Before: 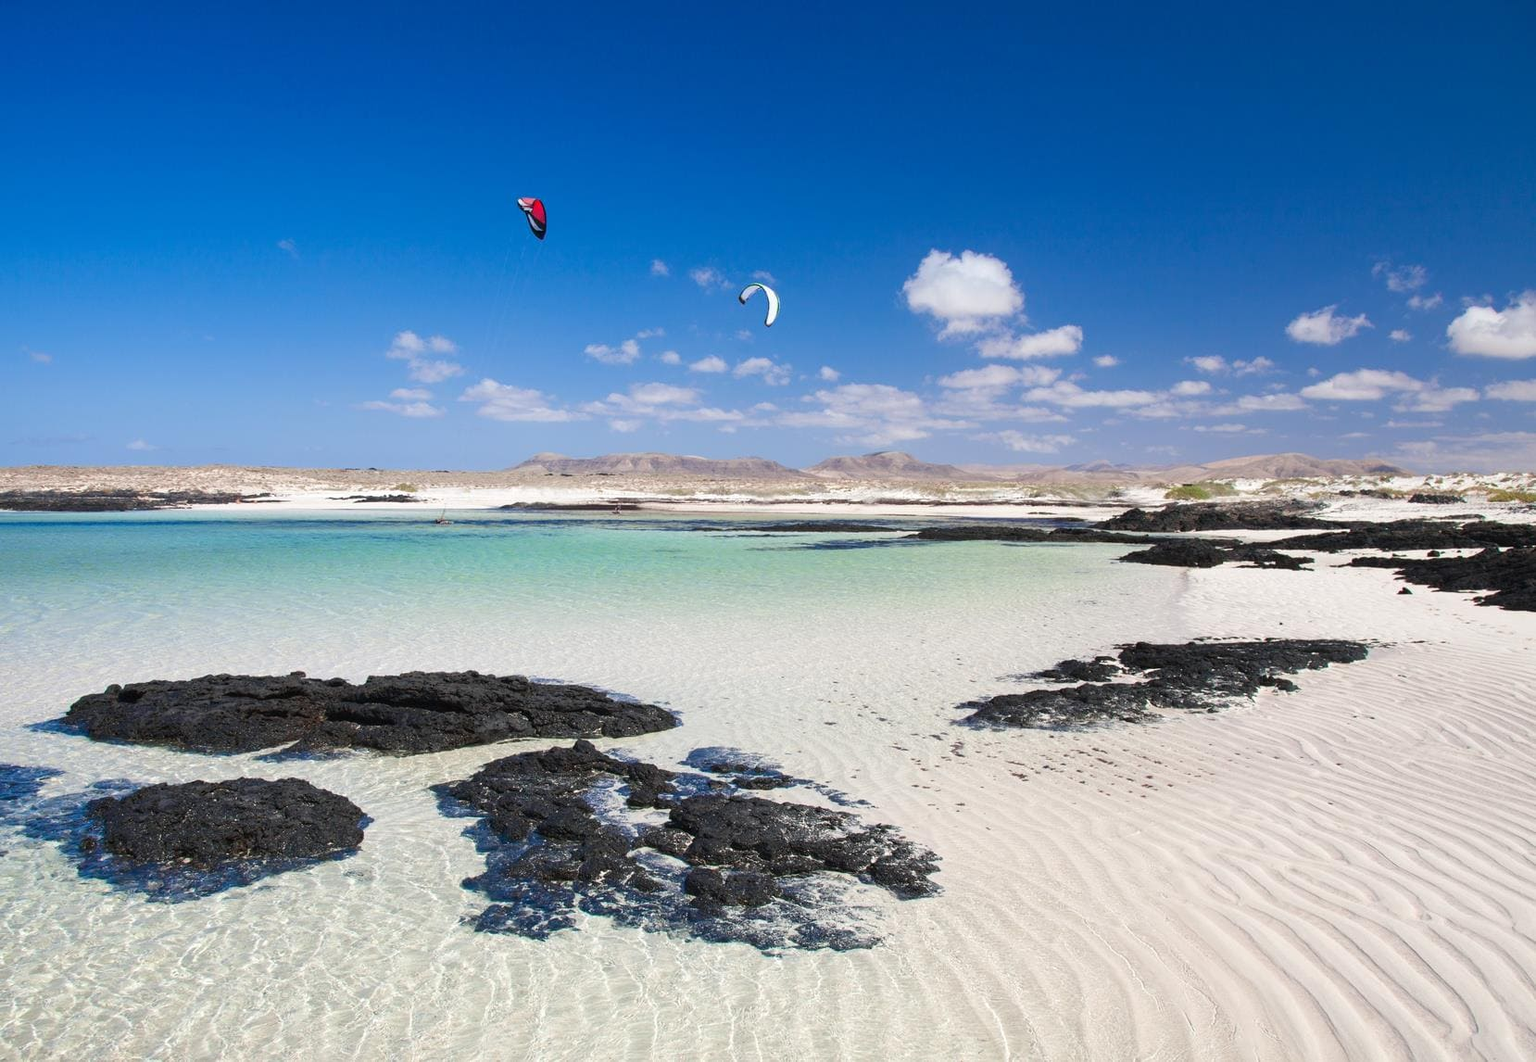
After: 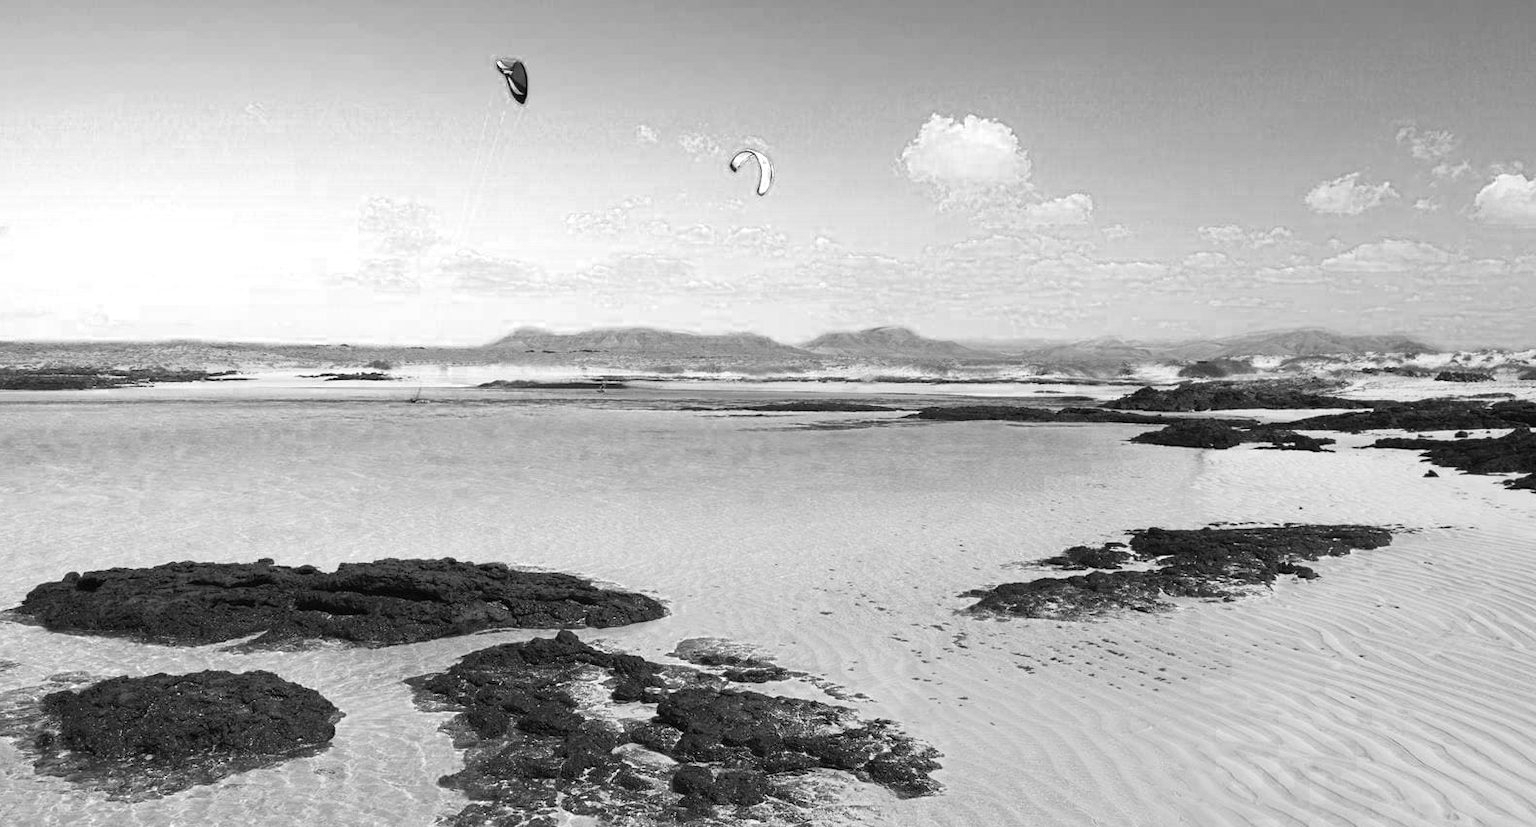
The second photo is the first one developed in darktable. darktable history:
crop and rotate: left 2.991%, top 13.302%, right 1.981%, bottom 12.636%
color zones: curves: ch0 [(0.287, 0.048) (0.493, 0.484) (0.737, 0.816)]; ch1 [(0, 0) (0.143, 0) (0.286, 0) (0.429, 0) (0.571, 0) (0.714, 0) (0.857, 0)]
